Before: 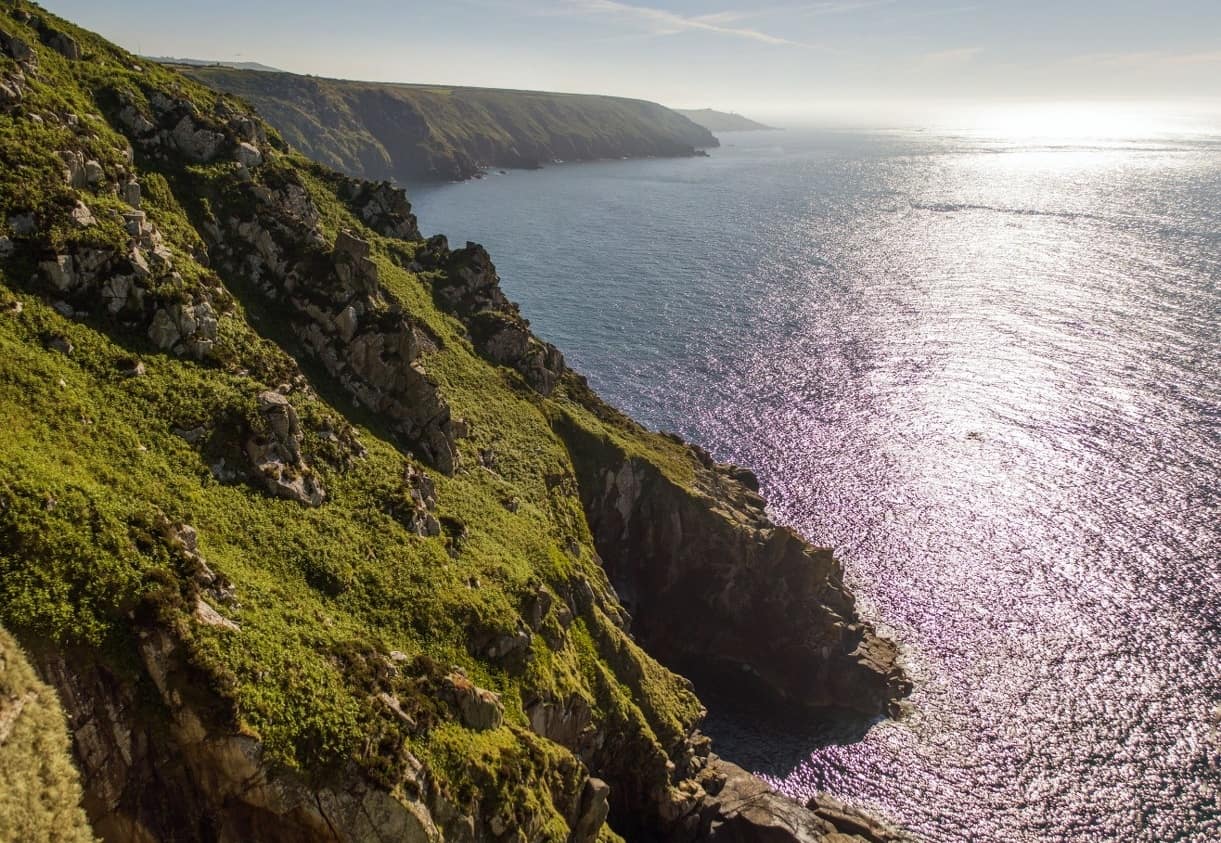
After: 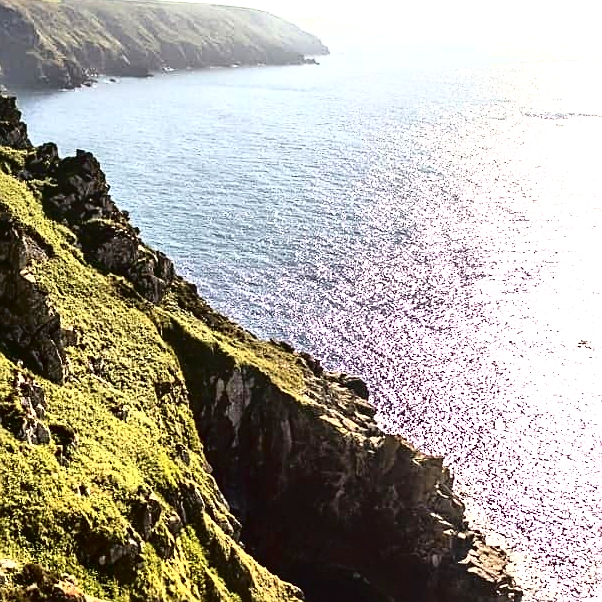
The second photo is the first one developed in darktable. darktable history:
local contrast: mode bilateral grid, contrast 20, coarseness 50, detail 128%, midtone range 0.2
tone curve: curves: ch0 [(0, 0) (0.003, 0.03) (0.011, 0.022) (0.025, 0.018) (0.044, 0.031) (0.069, 0.035) (0.1, 0.04) (0.136, 0.046) (0.177, 0.063) (0.224, 0.087) (0.277, 0.15) (0.335, 0.252) (0.399, 0.354) (0.468, 0.475) (0.543, 0.602) (0.623, 0.73) (0.709, 0.856) (0.801, 0.945) (0.898, 0.987) (1, 1)], color space Lab, independent channels, preserve colors none
crop: left 31.979%, top 10.919%, right 18.695%, bottom 17.578%
sharpen: on, module defaults
exposure: black level correction 0, exposure 1.096 EV, compensate exposure bias true, compensate highlight preservation false
